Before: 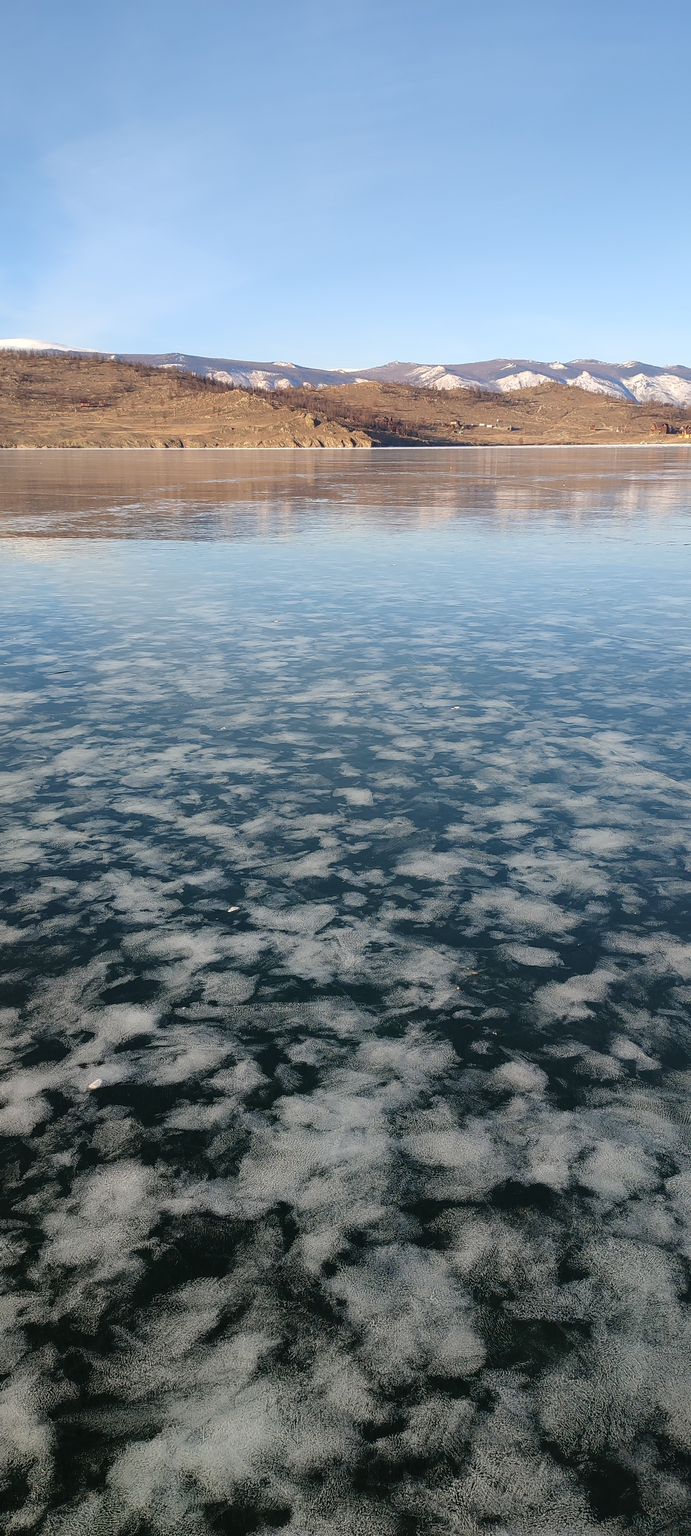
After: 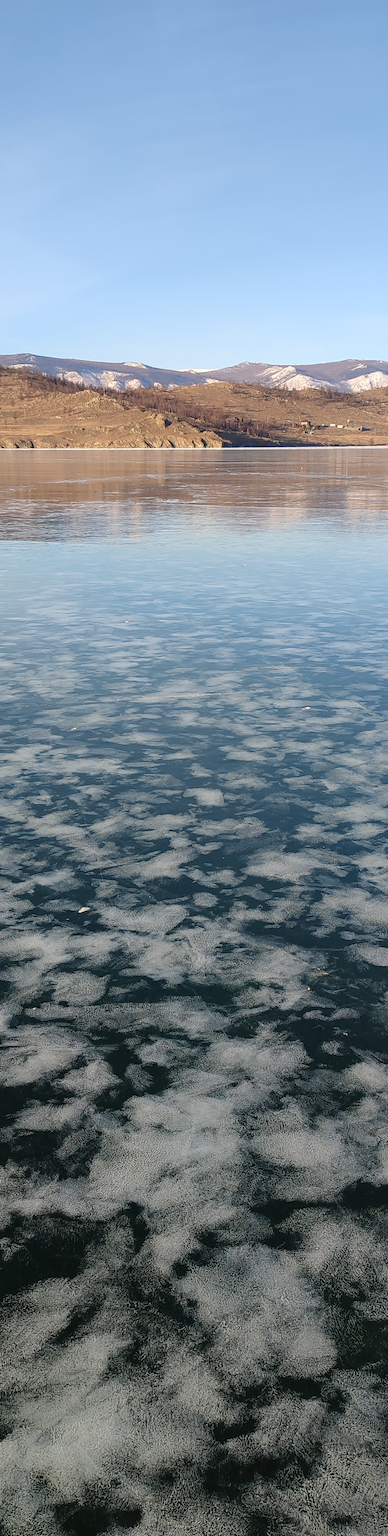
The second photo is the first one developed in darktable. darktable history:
crop: left 21.695%, right 22.103%, bottom 0.01%
